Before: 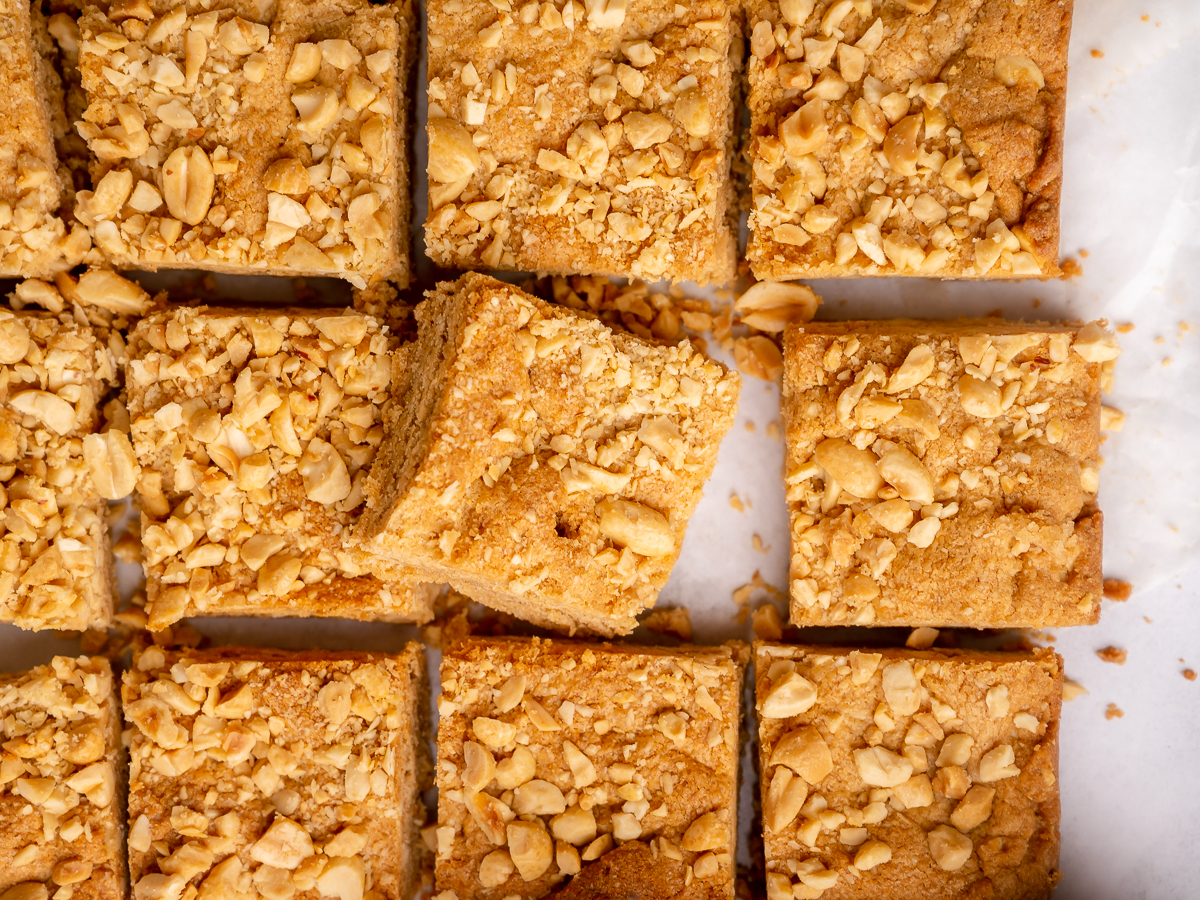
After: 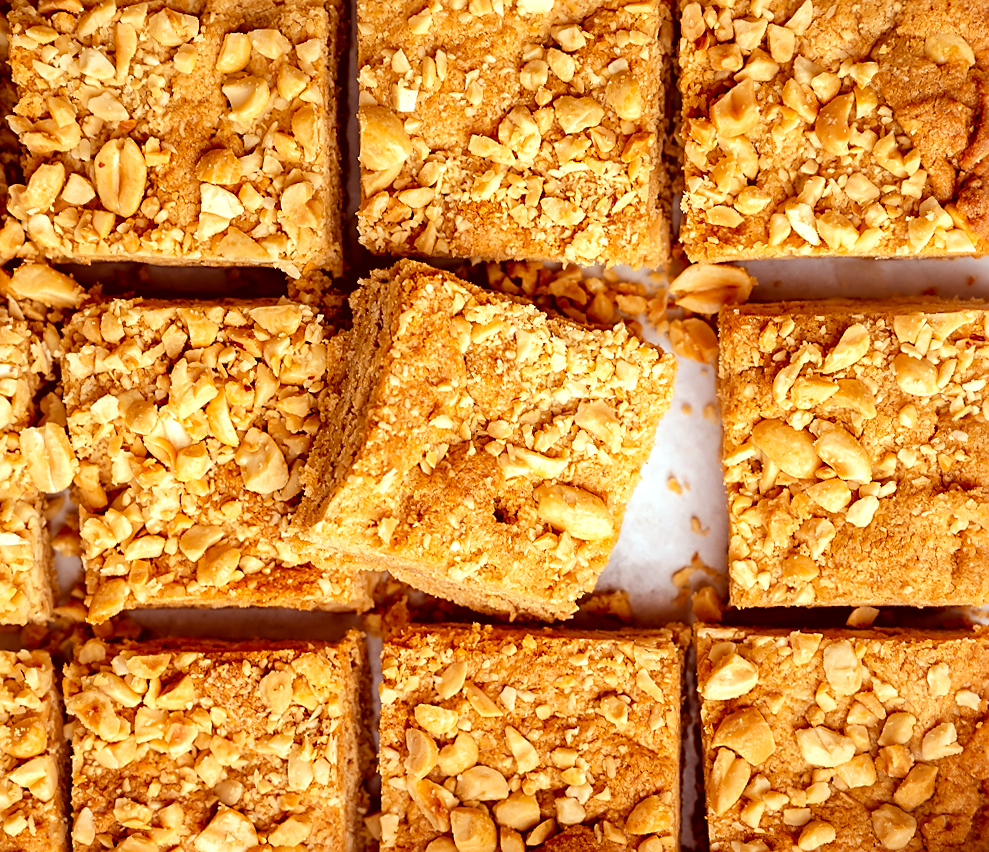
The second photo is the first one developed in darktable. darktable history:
local contrast: mode bilateral grid, contrast 15, coarseness 36, detail 105%, midtone range 0.2
haze removal: compatibility mode true, adaptive false
color correction: highlights a* -7.23, highlights b* -0.161, shadows a* 20.08, shadows b* 11.73
crop and rotate: angle 1°, left 4.281%, top 0.642%, right 11.383%, bottom 2.486%
sharpen: on, module defaults
rotate and perspective: automatic cropping original format, crop left 0, crop top 0
levels: levels [0.055, 0.477, 0.9]
